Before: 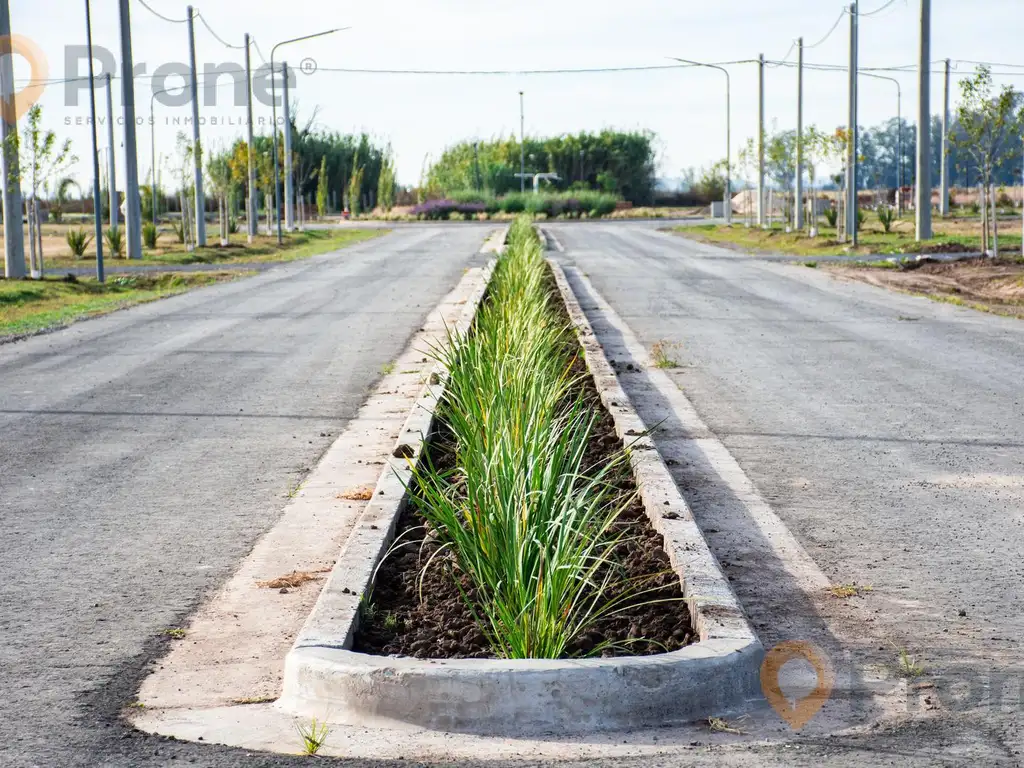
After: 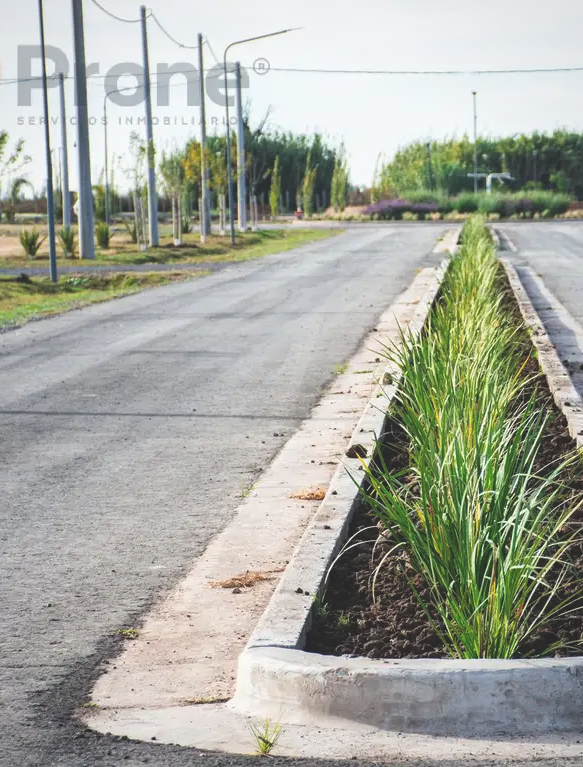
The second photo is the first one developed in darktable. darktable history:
crop: left 4.668%, right 38.351%
vignetting: fall-off radius 45.98%, brightness -0.188, saturation -0.303, unbound false
exposure: black level correction -0.021, exposure -0.034 EV, compensate exposure bias true, compensate highlight preservation false
